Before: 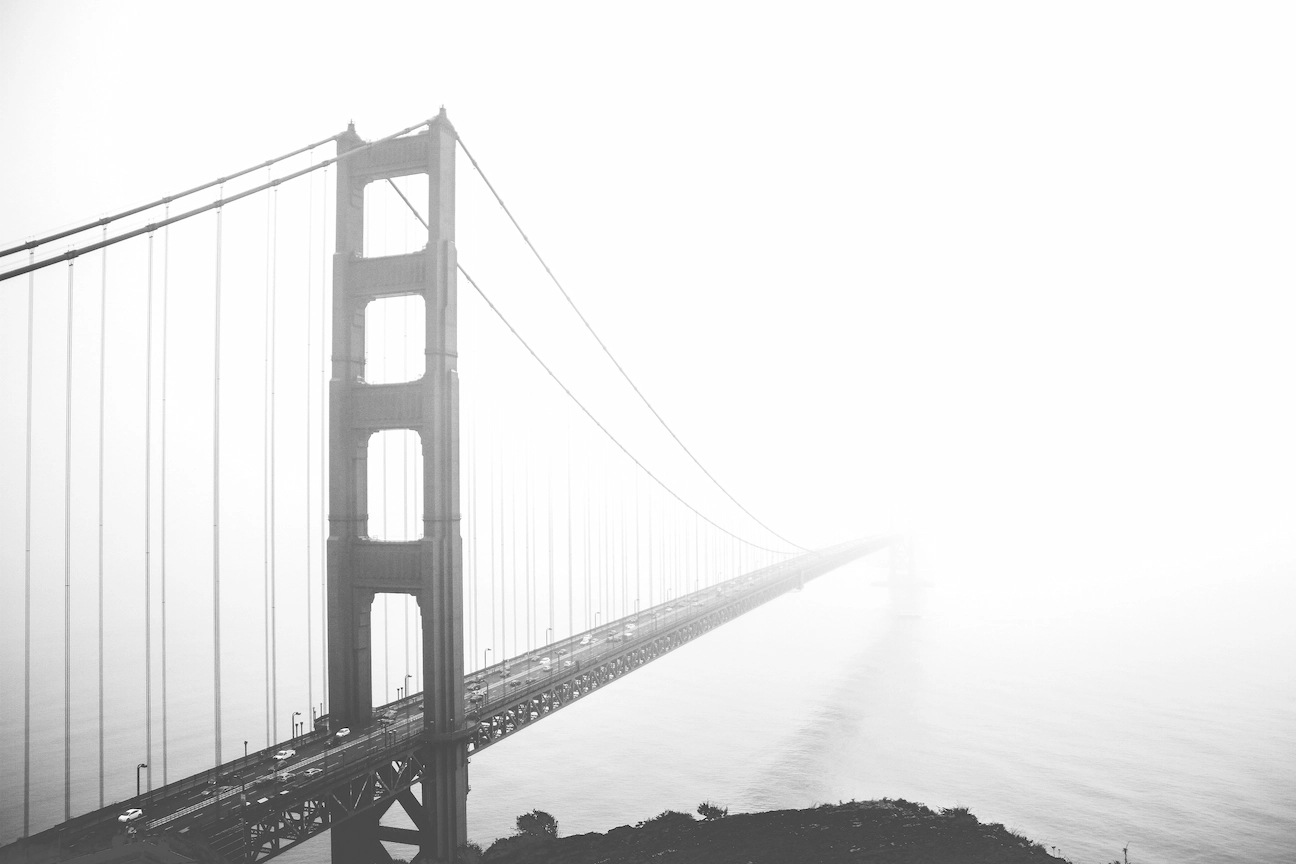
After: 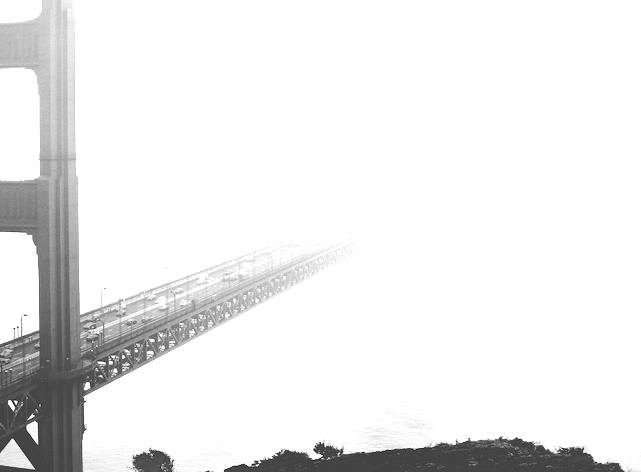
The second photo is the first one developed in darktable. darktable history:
tone equalizer: -8 EV -0.75 EV, -7 EV -0.7 EV, -6 EV -0.6 EV, -5 EV -0.4 EV, -3 EV 0.4 EV, -2 EV 0.6 EV, -1 EV 0.7 EV, +0 EV 0.75 EV, edges refinement/feathering 500, mask exposure compensation -1.57 EV, preserve details no
crop: left 29.672%, top 41.786%, right 20.851%, bottom 3.487%
contrast equalizer: y [[0.46, 0.454, 0.451, 0.451, 0.455, 0.46], [0.5 ×6], [0.5 ×6], [0 ×6], [0 ×6]]
